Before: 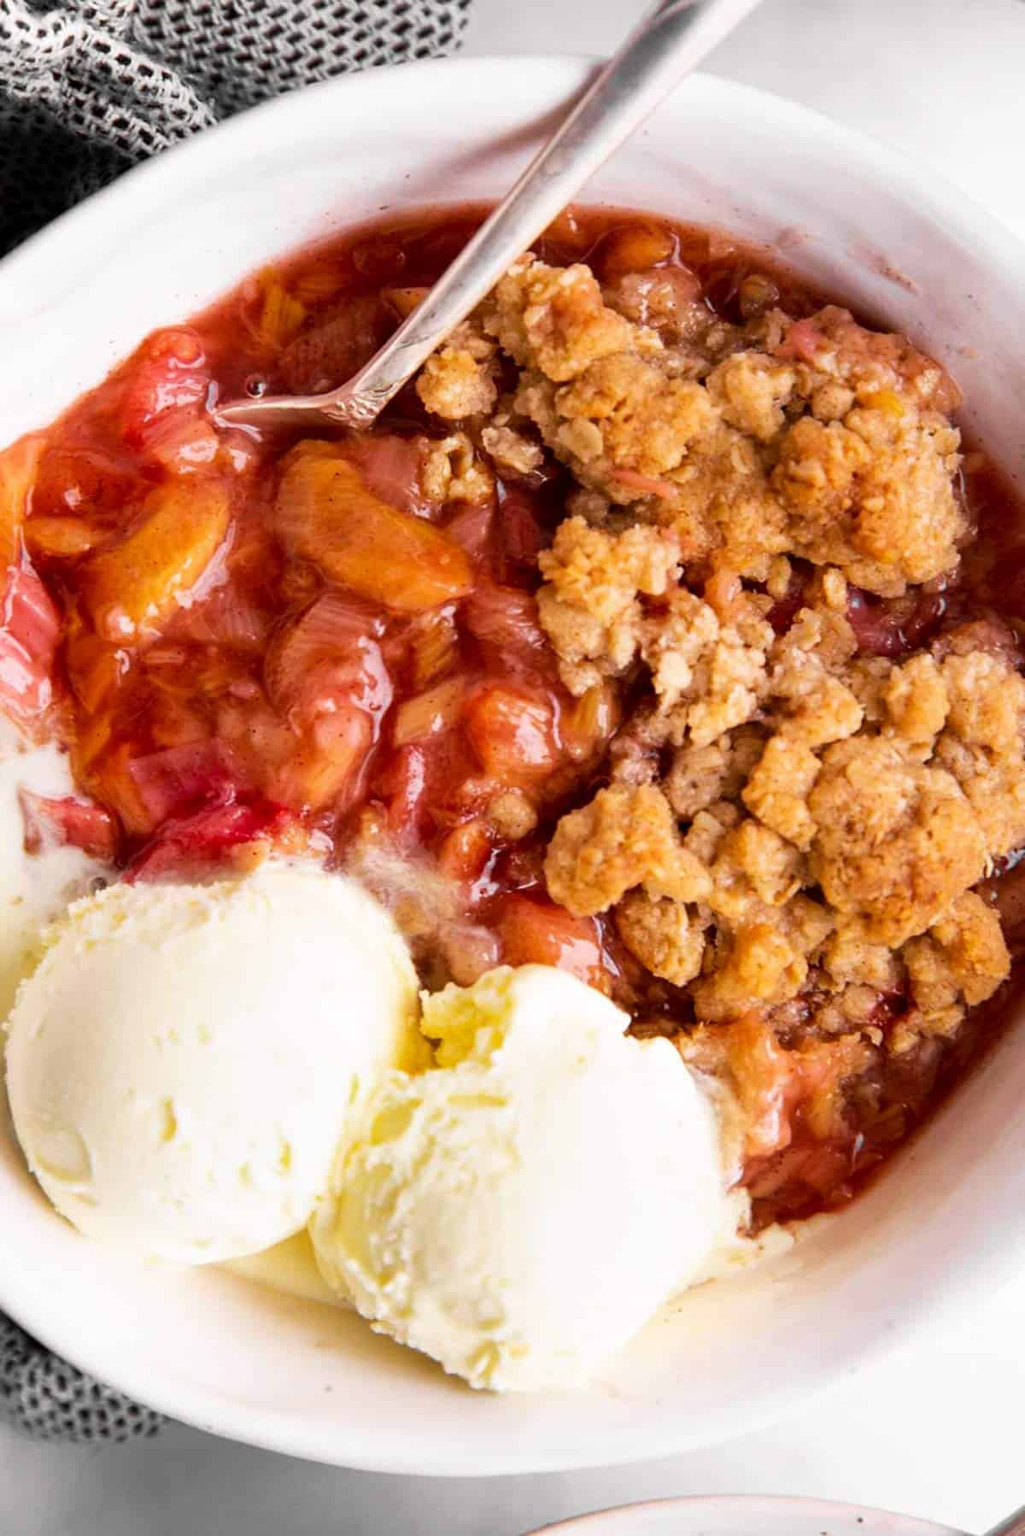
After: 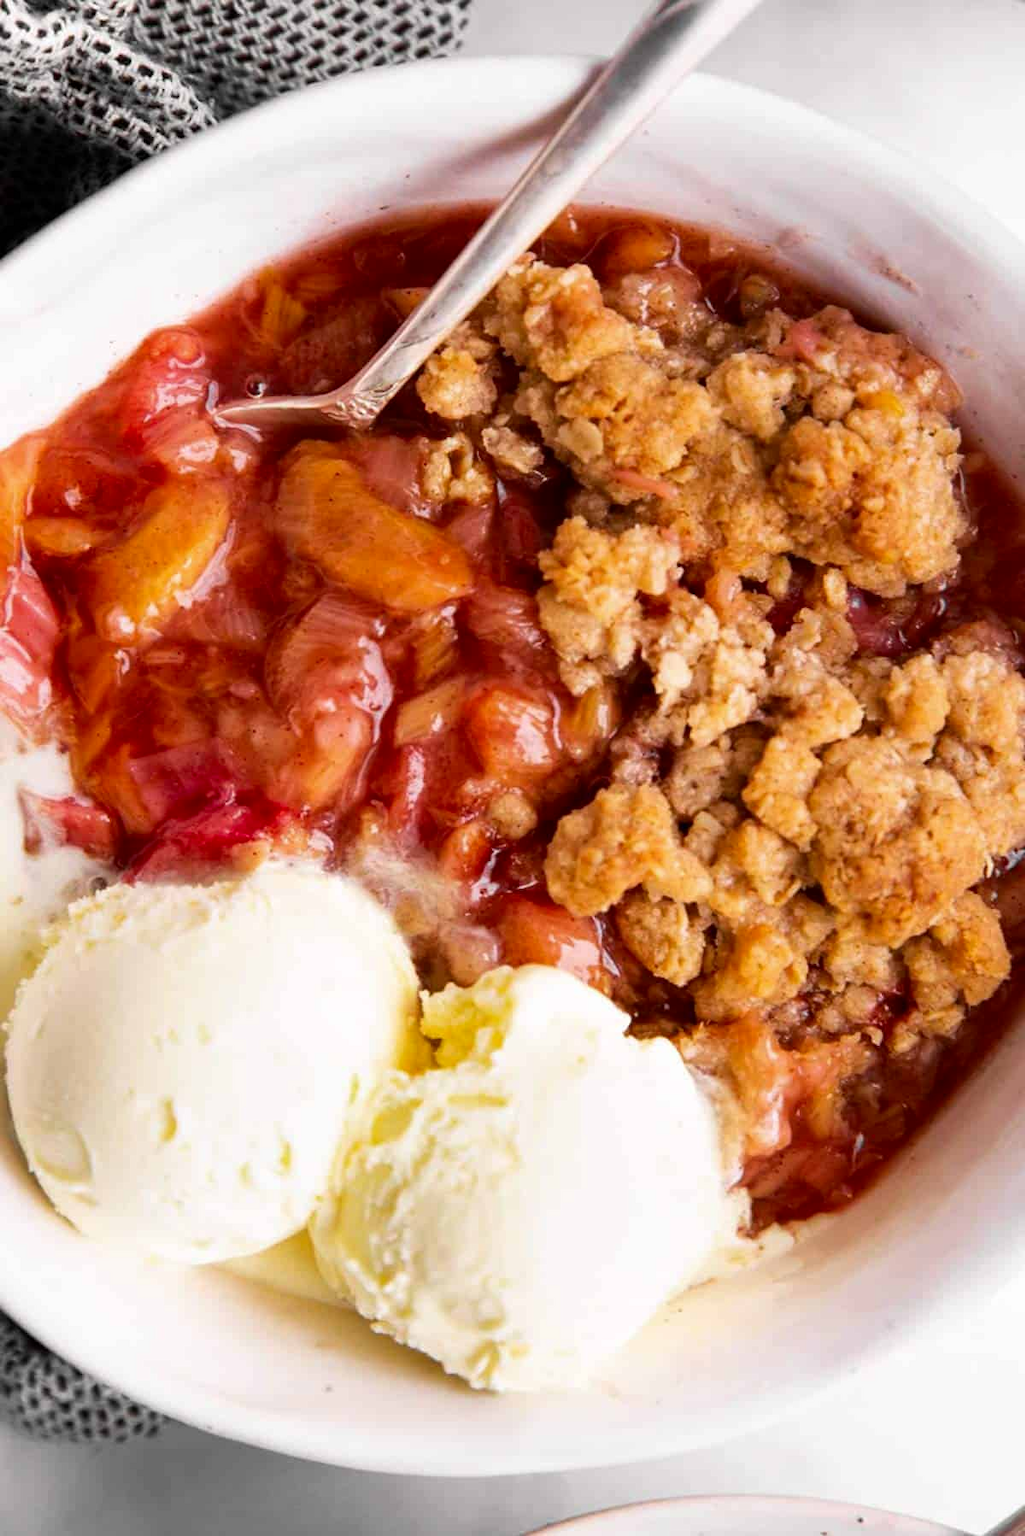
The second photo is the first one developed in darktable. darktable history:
contrast brightness saturation: contrast 0.029, brightness -0.044
